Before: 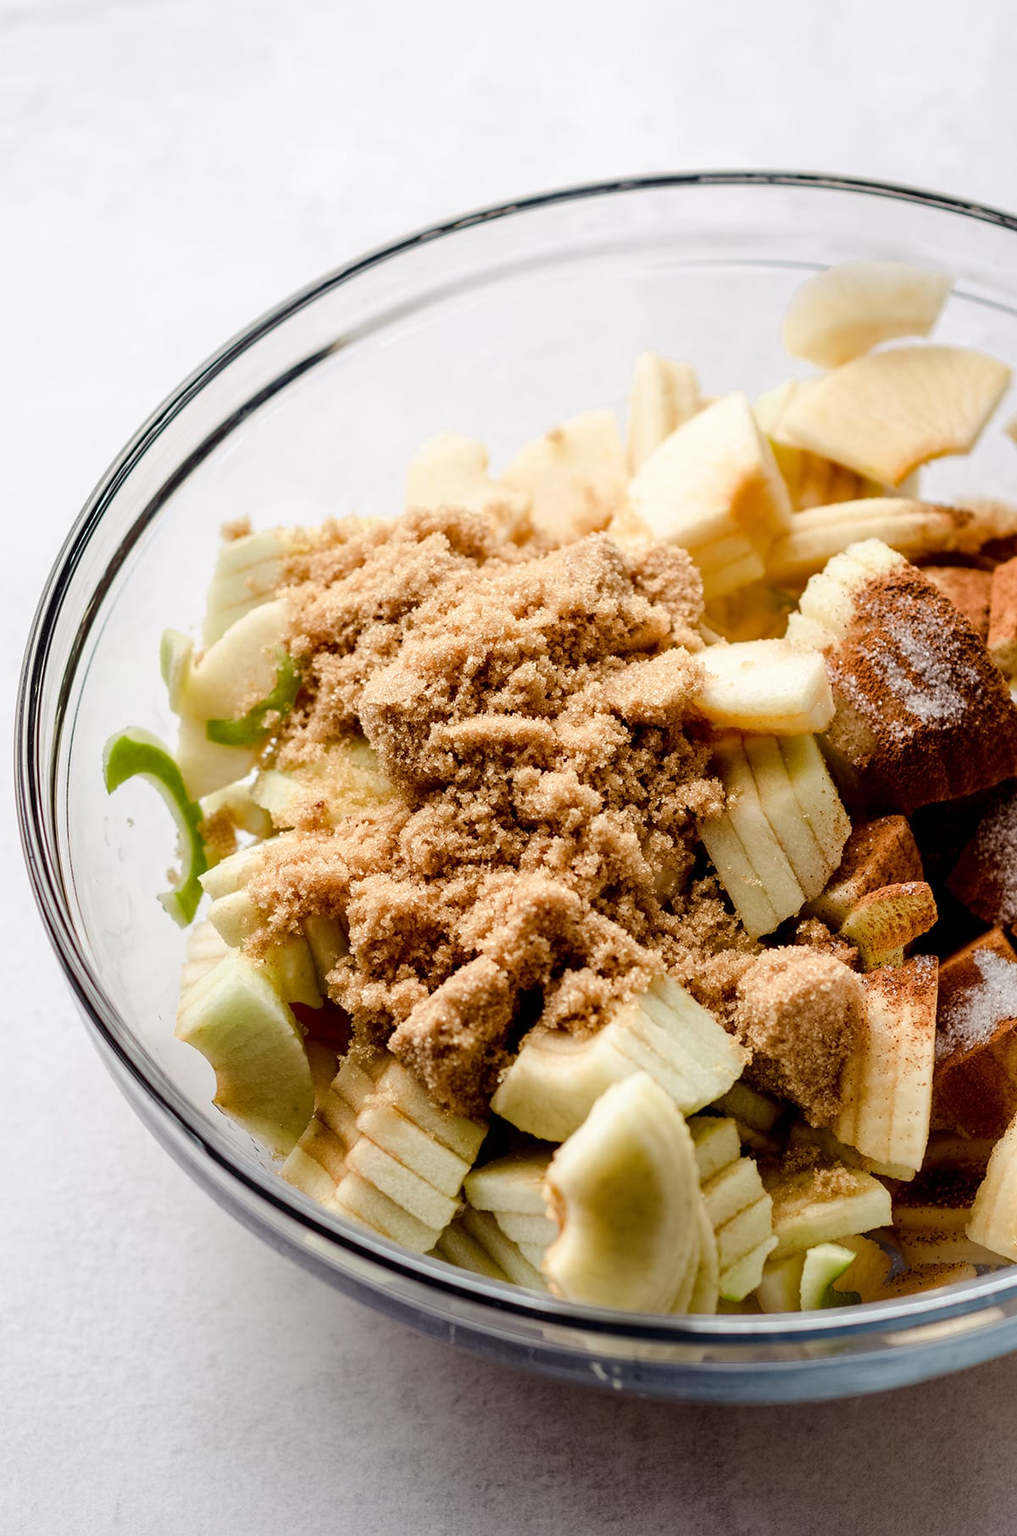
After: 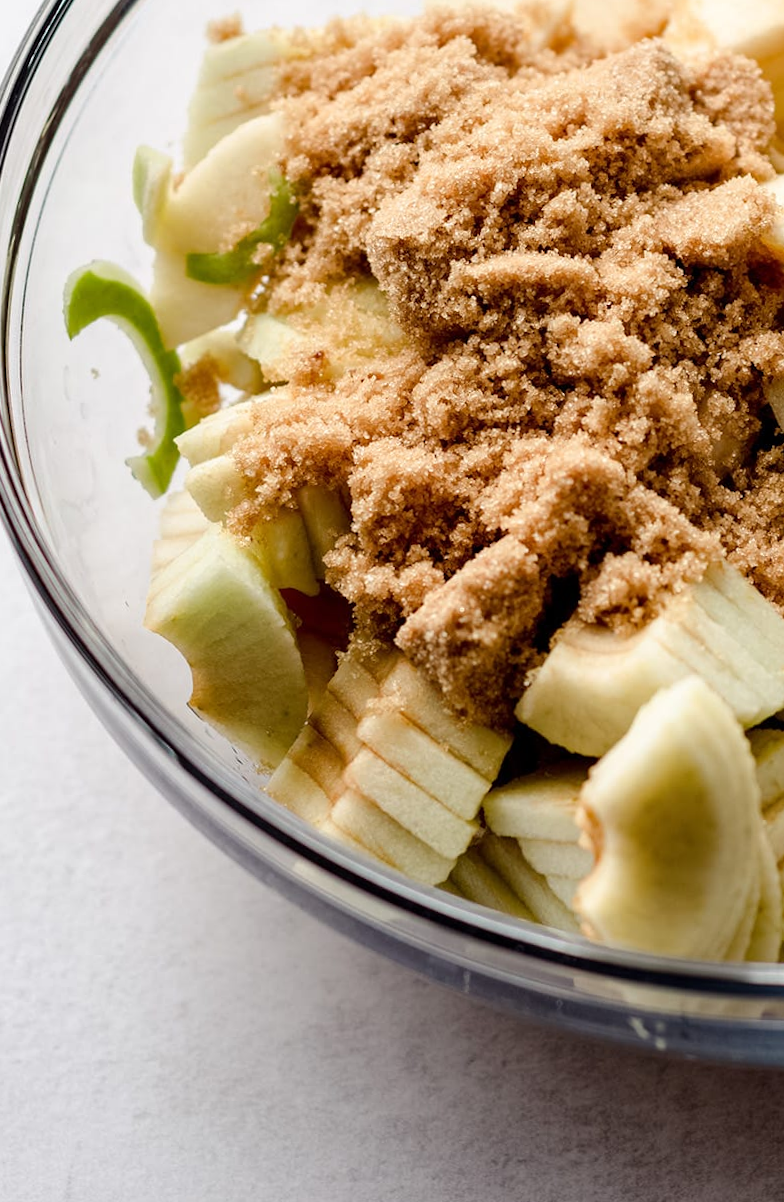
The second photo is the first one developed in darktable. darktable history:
crop and rotate: angle -0.762°, left 4.012%, top 32.324%, right 29.286%
